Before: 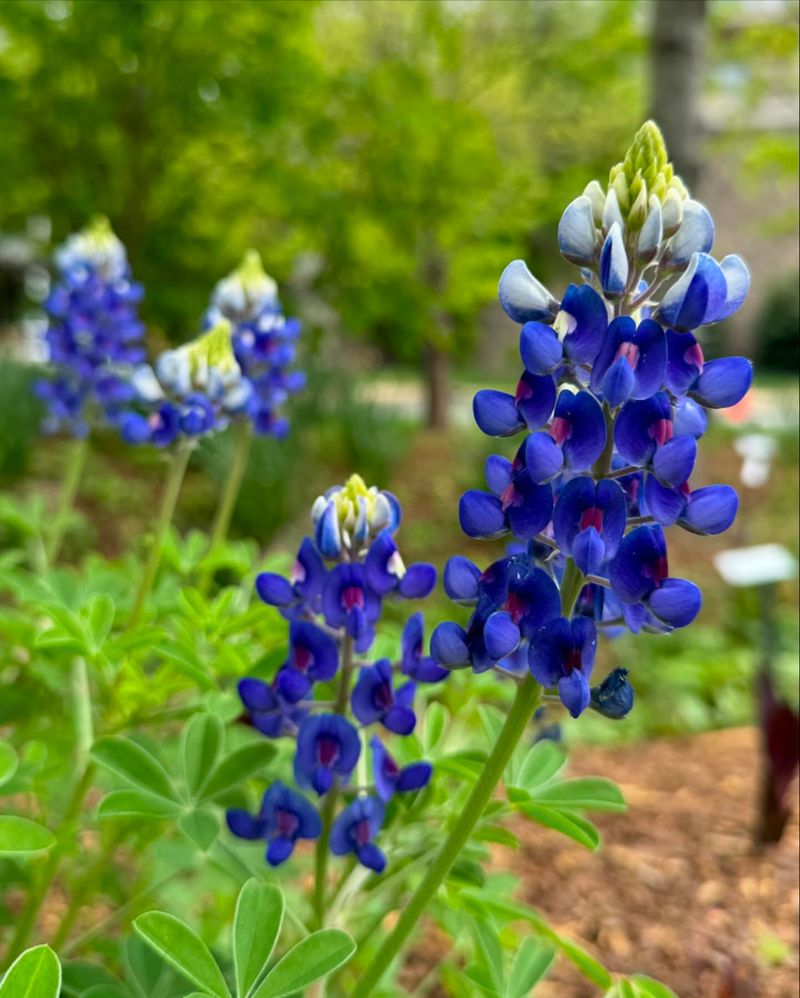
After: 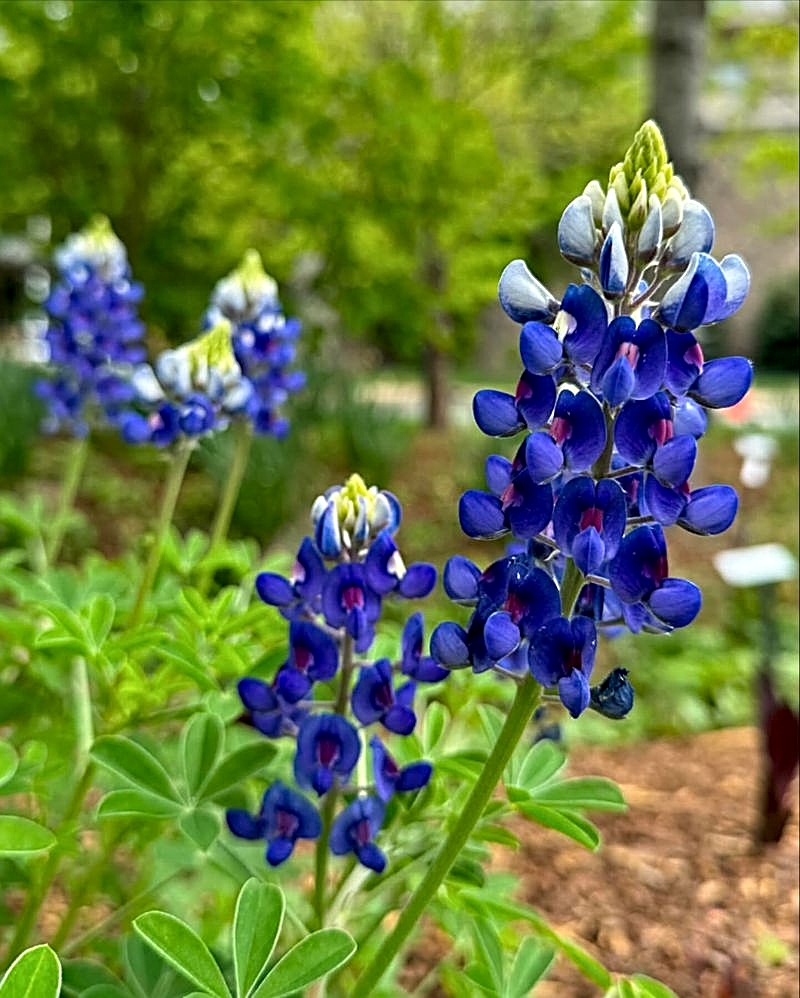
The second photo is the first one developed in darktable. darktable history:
contrast equalizer: y [[0.502, 0.517, 0.543, 0.576, 0.611, 0.631], [0.5 ×6], [0.5 ×6], [0 ×6], [0 ×6]]
sharpen: on, module defaults
